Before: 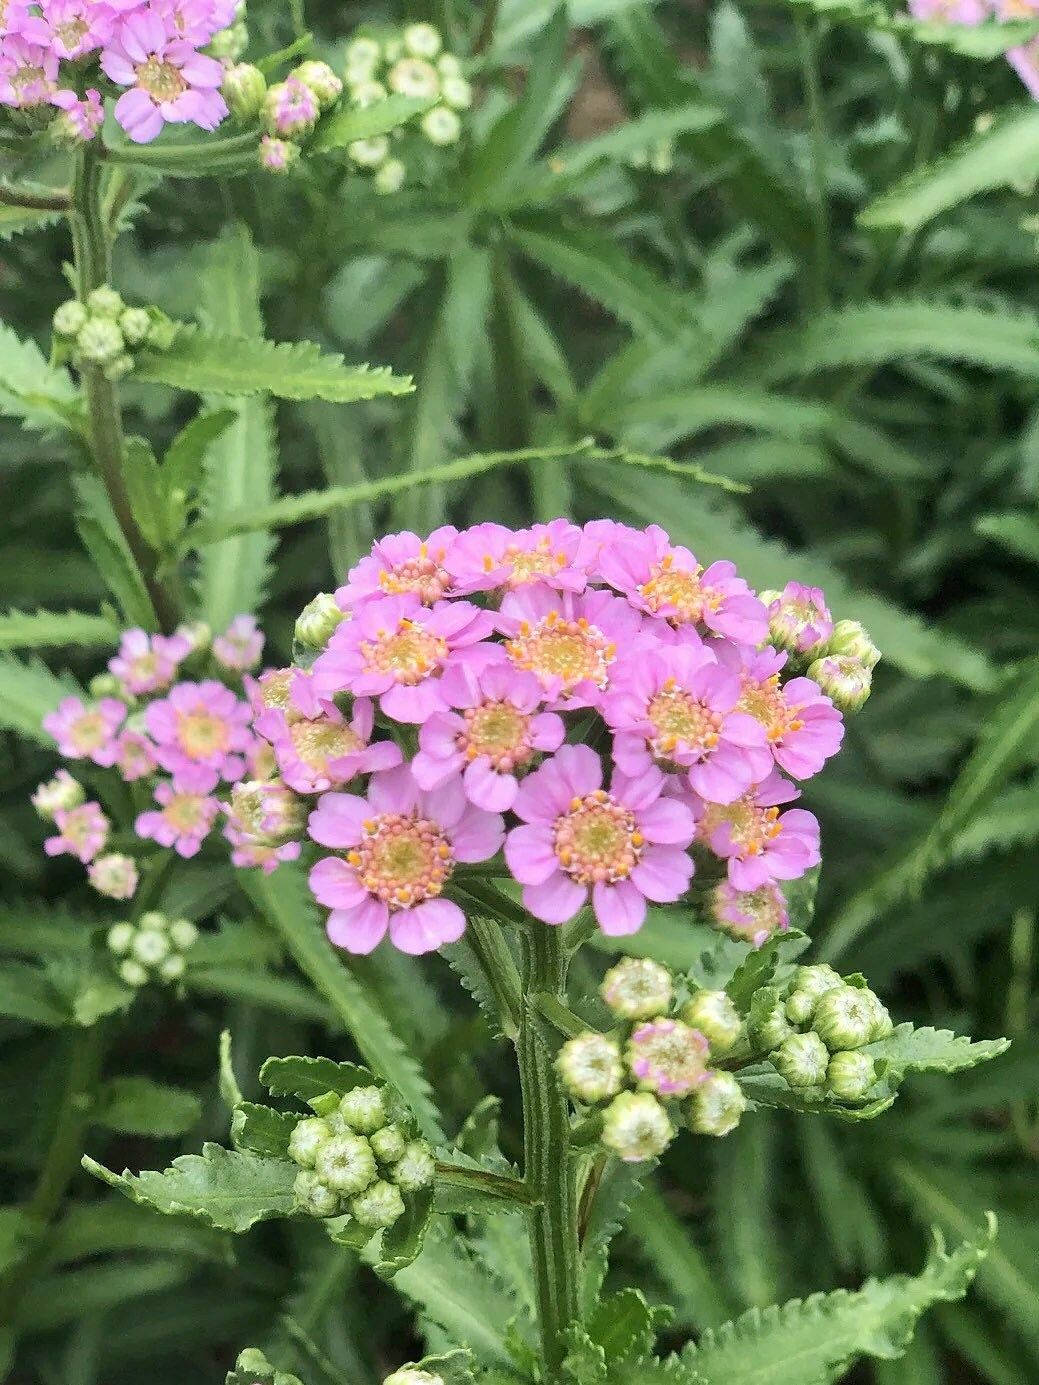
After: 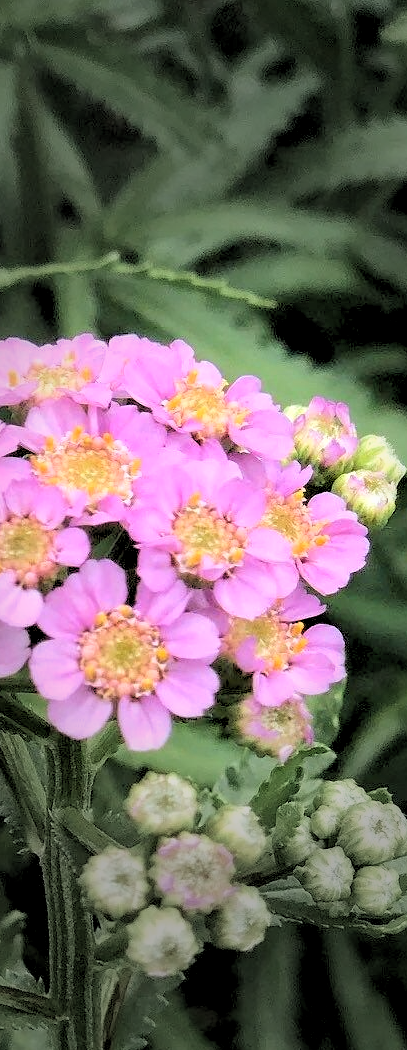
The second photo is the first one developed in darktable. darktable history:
vignetting: fall-off start 31.28%, fall-off radius 34.64%, brightness -0.575
velvia: strength 10%
crop: left 45.721%, top 13.393%, right 14.118%, bottom 10.01%
rgb levels: levels [[0.029, 0.461, 0.922], [0, 0.5, 1], [0, 0.5, 1]]
contrast brightness saturation: contrast 0.1, brightness 0.03, saturation 0.09
